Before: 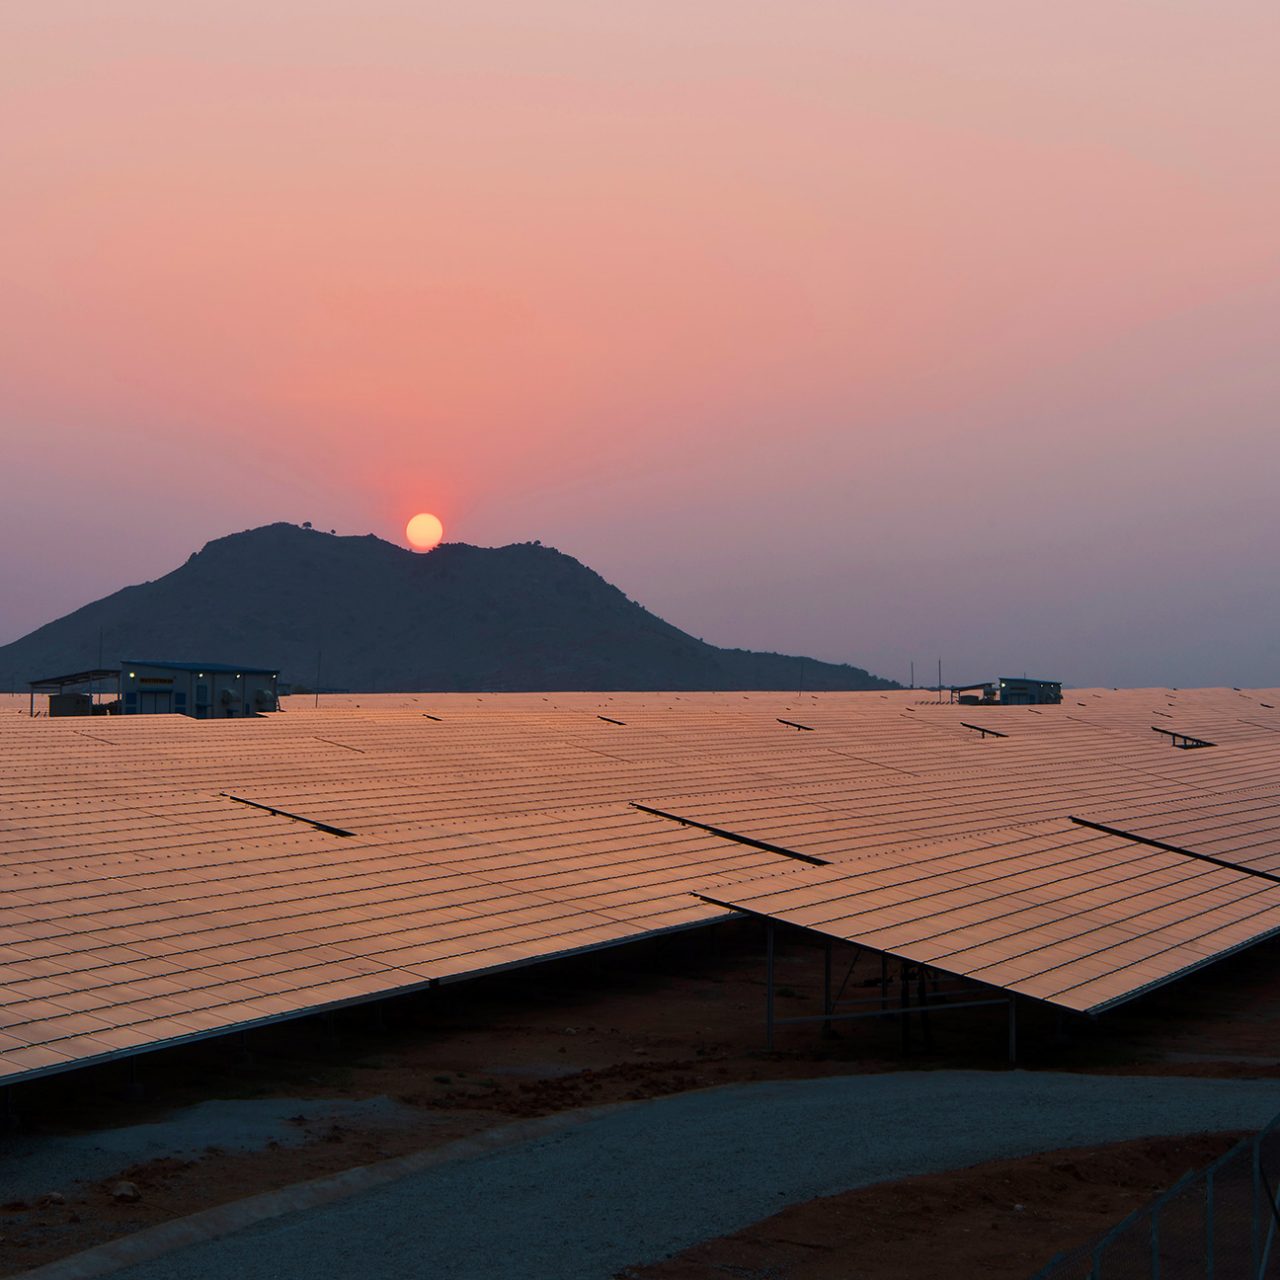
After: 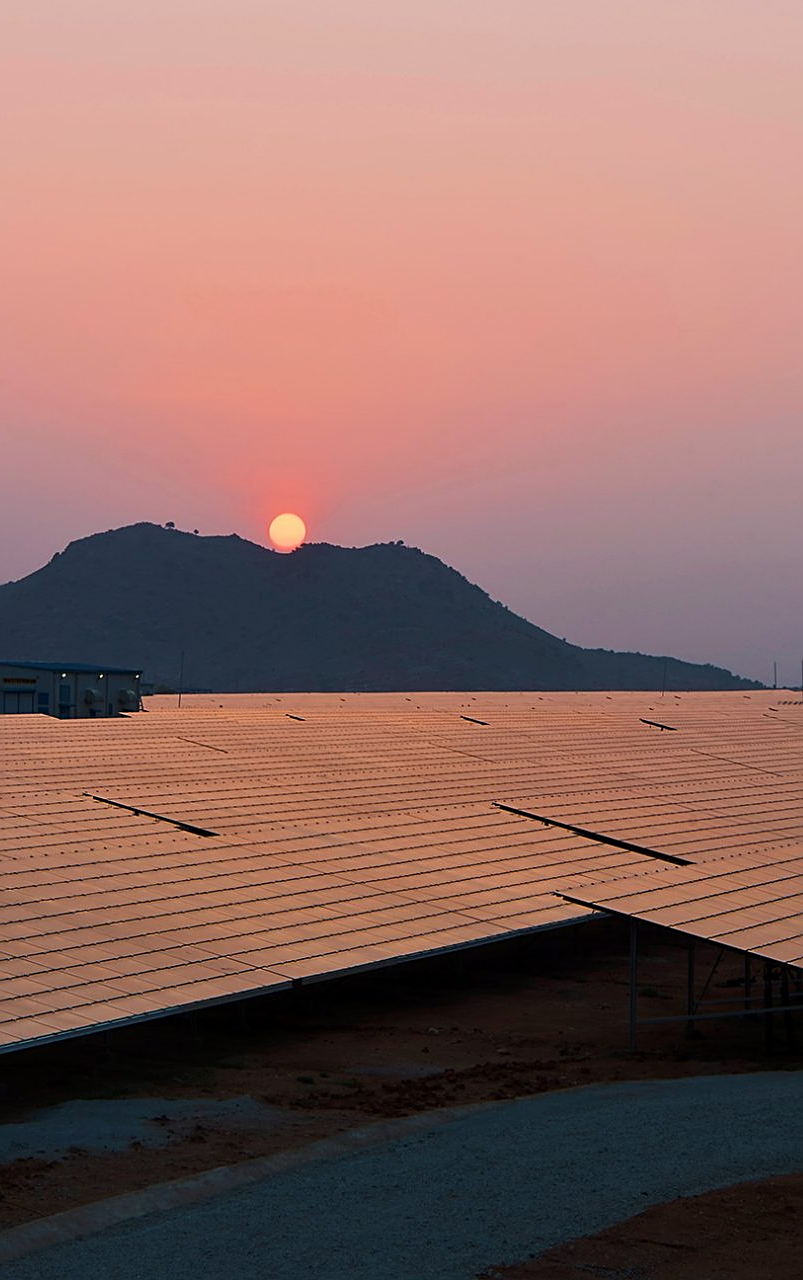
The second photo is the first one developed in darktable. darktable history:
sharpen: on, module defaults
crop: left 10.757%, right 26.491%
